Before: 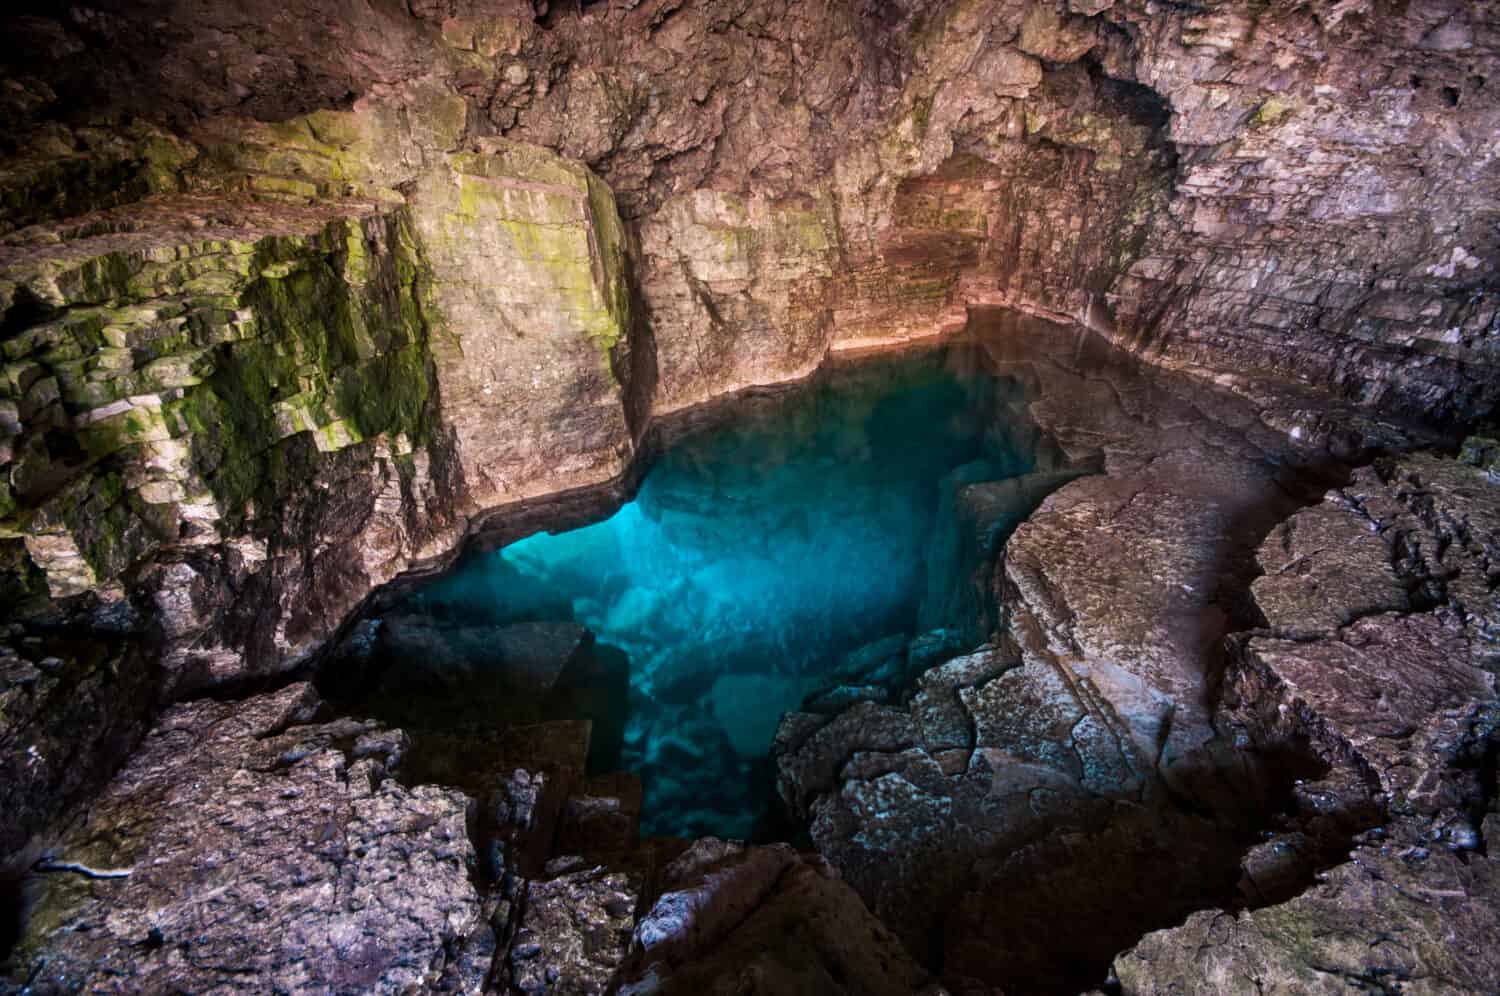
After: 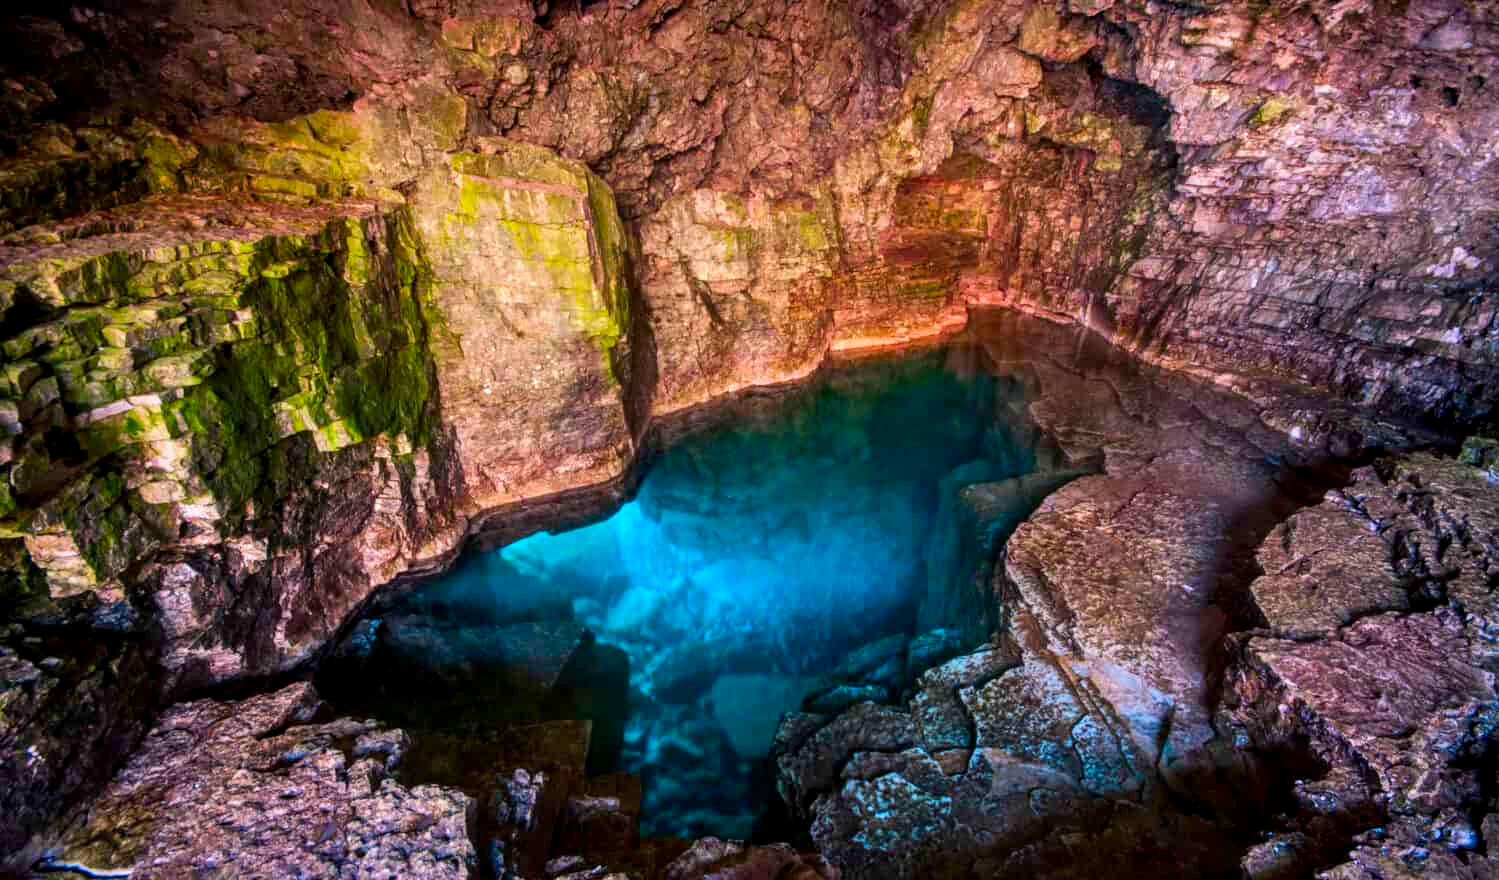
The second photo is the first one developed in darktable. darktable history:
color correction: highlights b* 0.026, saturation 1.79
shadows and highlights: shadows 36.97, highlights -27.76, soften with gaussian
crop and rotate: top 0%, bottom 11.584%
local contrast: on, module defaults
